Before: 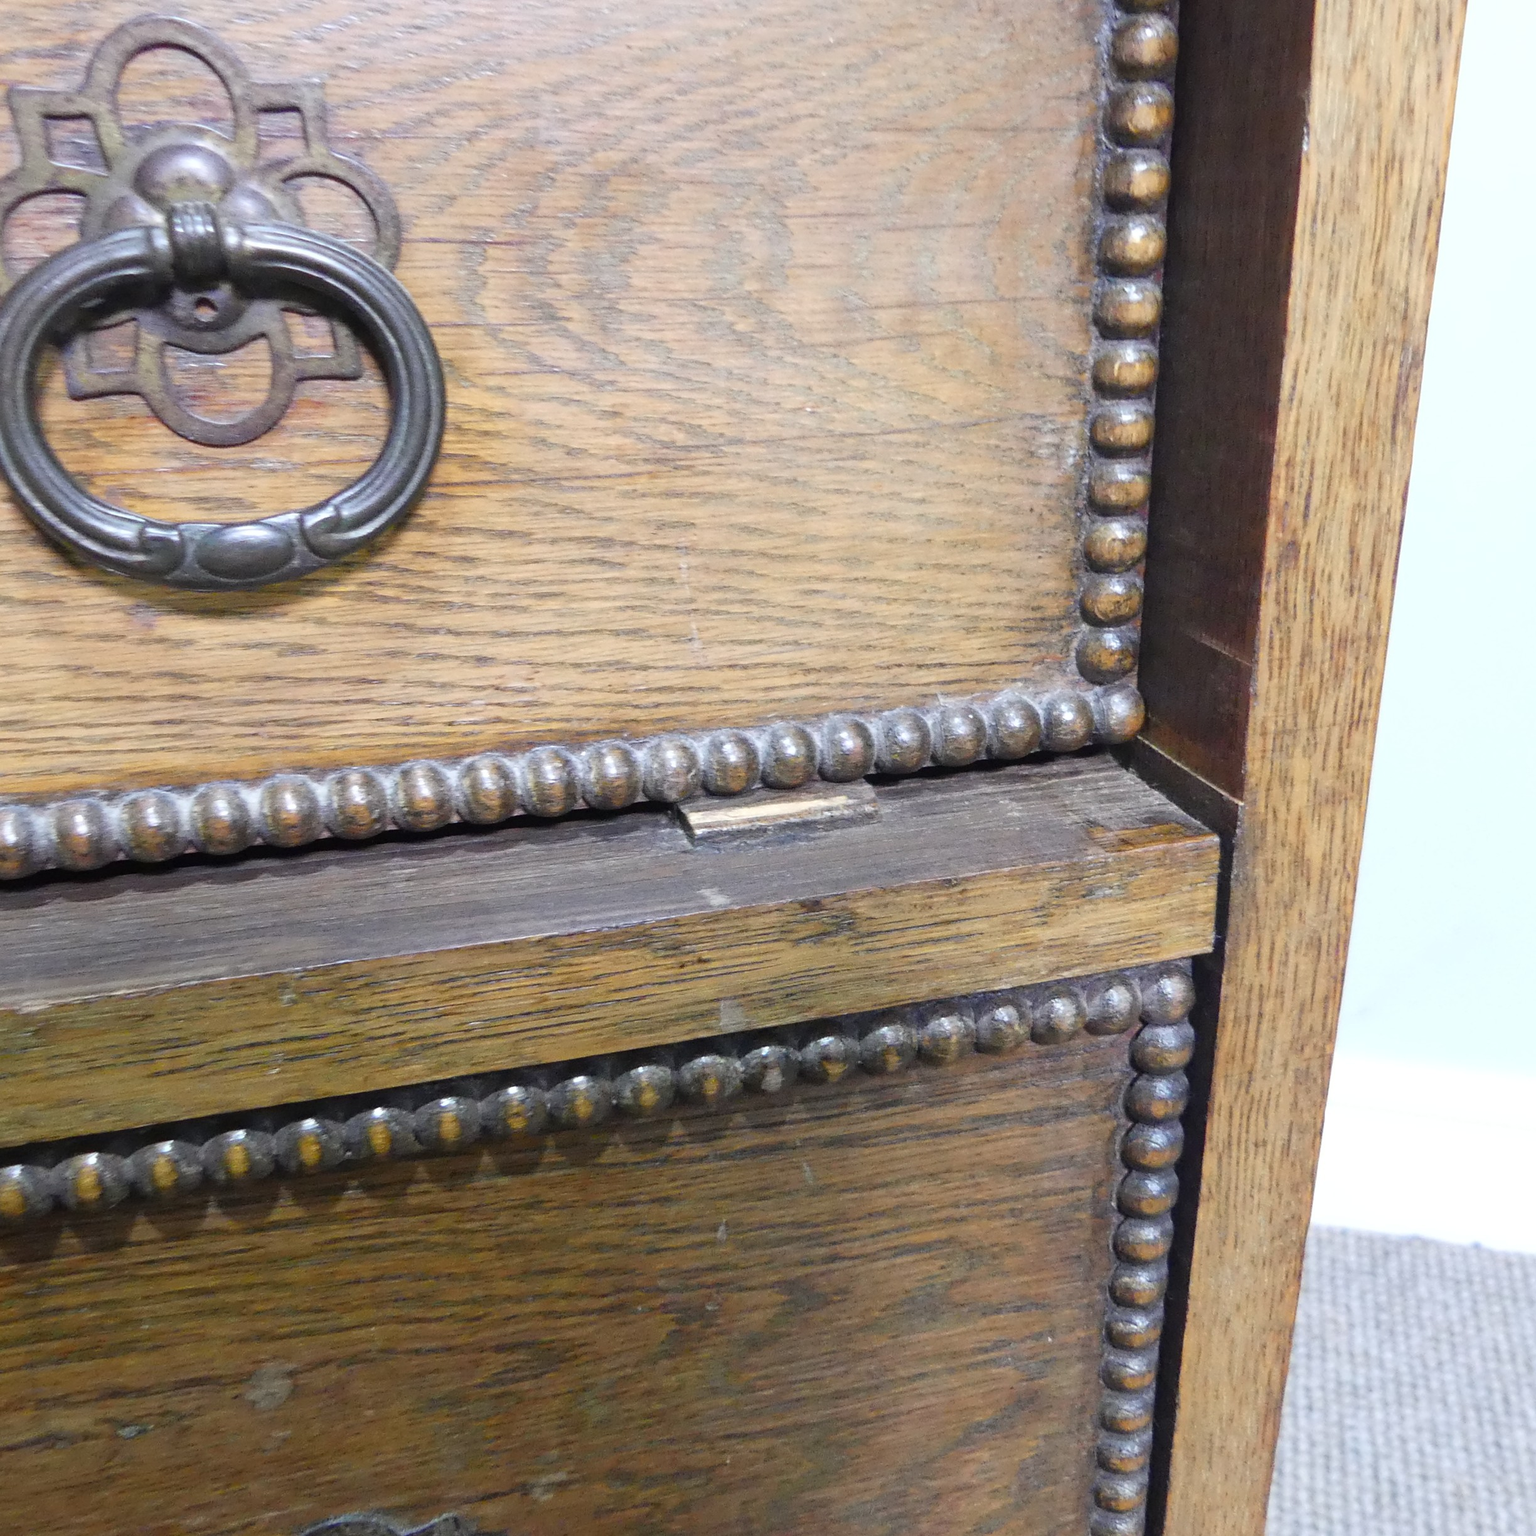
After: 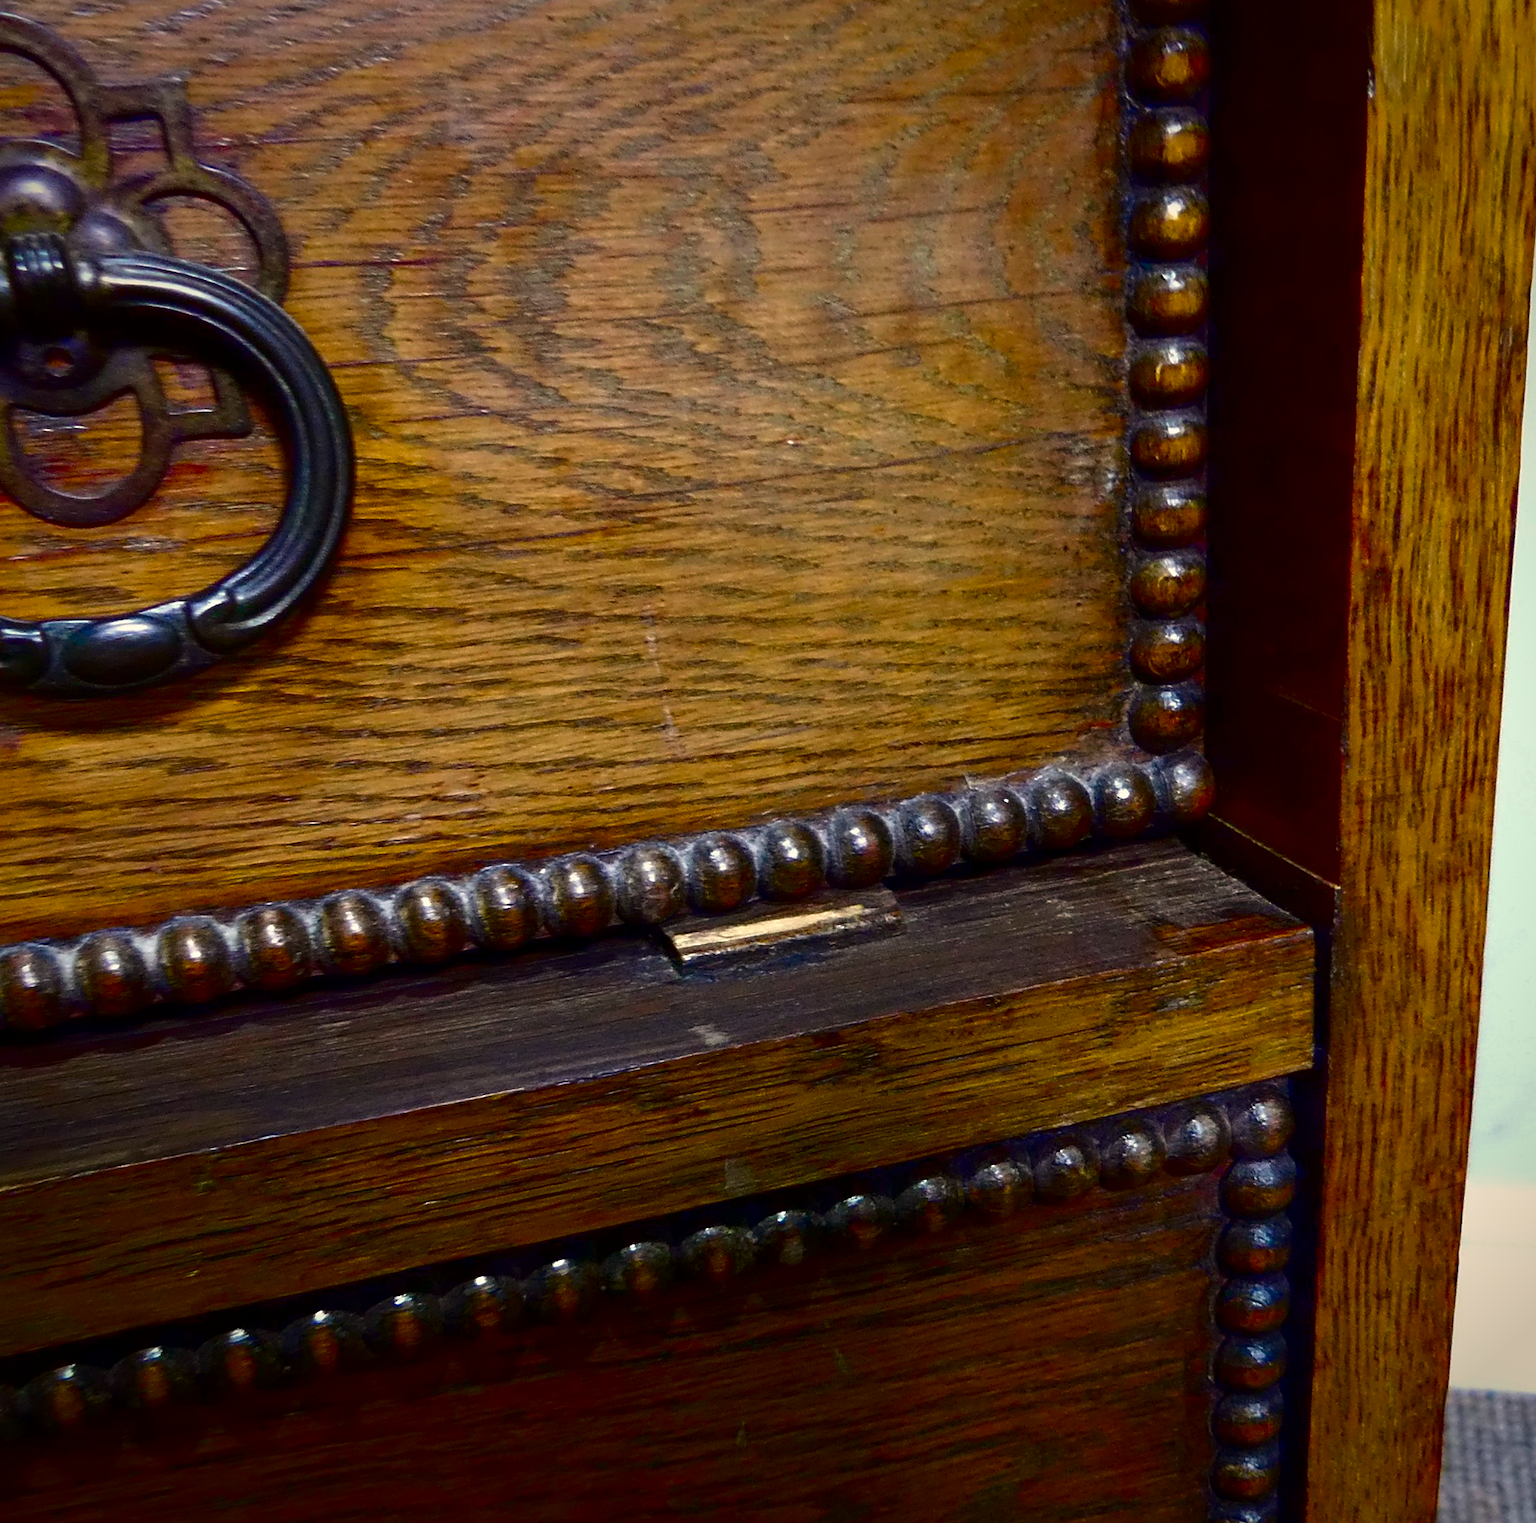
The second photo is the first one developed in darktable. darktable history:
sharpen: amount 0.2
contrast brightness saturation: brightness -1, saturation 1
rotate and perspective: rotation -3.18°, automatic cropping off
vignetting: fall-off start 88.53%, fall-off radius 44.2%, saturation 0.376, width/height ratio 1.161
color calibration: x 0.334, y 0.349, temperature 5426 K
crop and rotate: left 10.77%, top 5.1%, right 10.41%, bottom 16.76%
